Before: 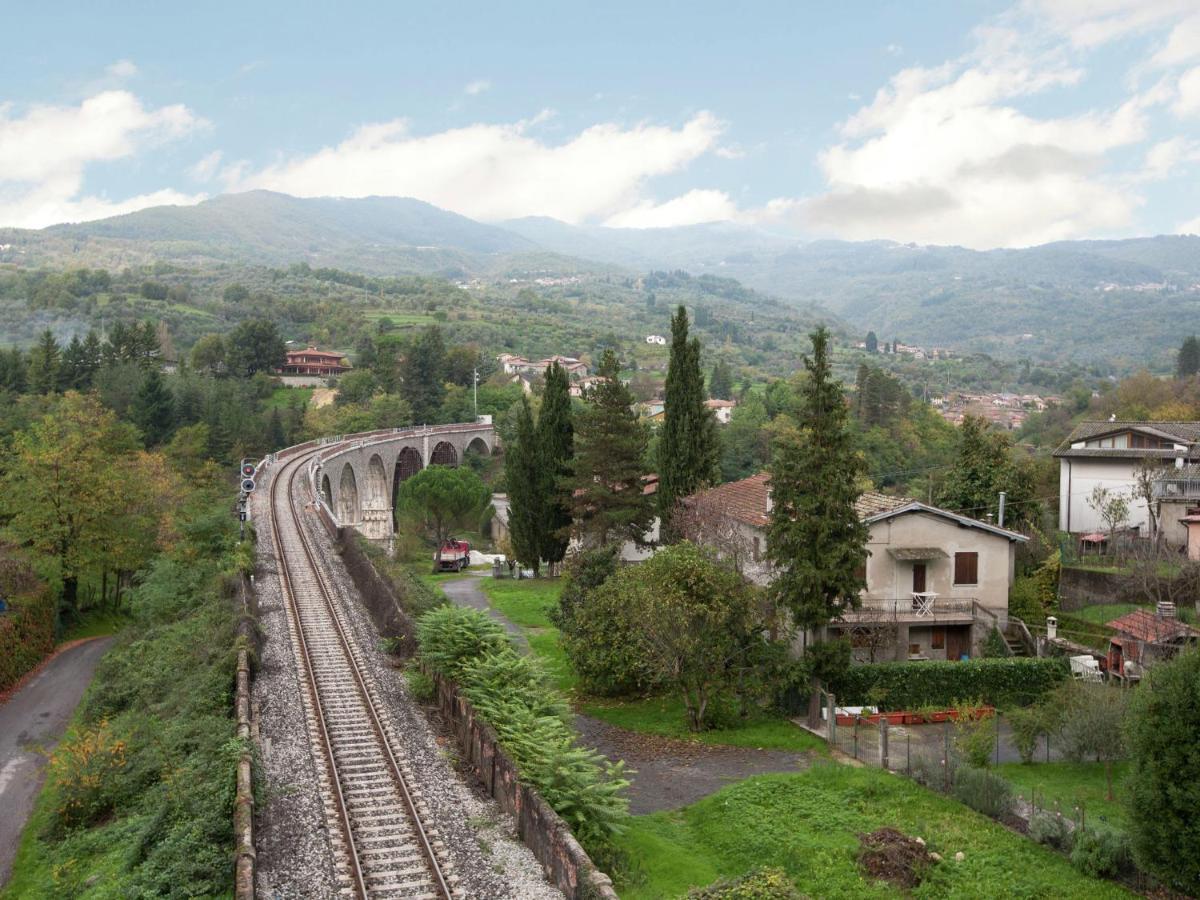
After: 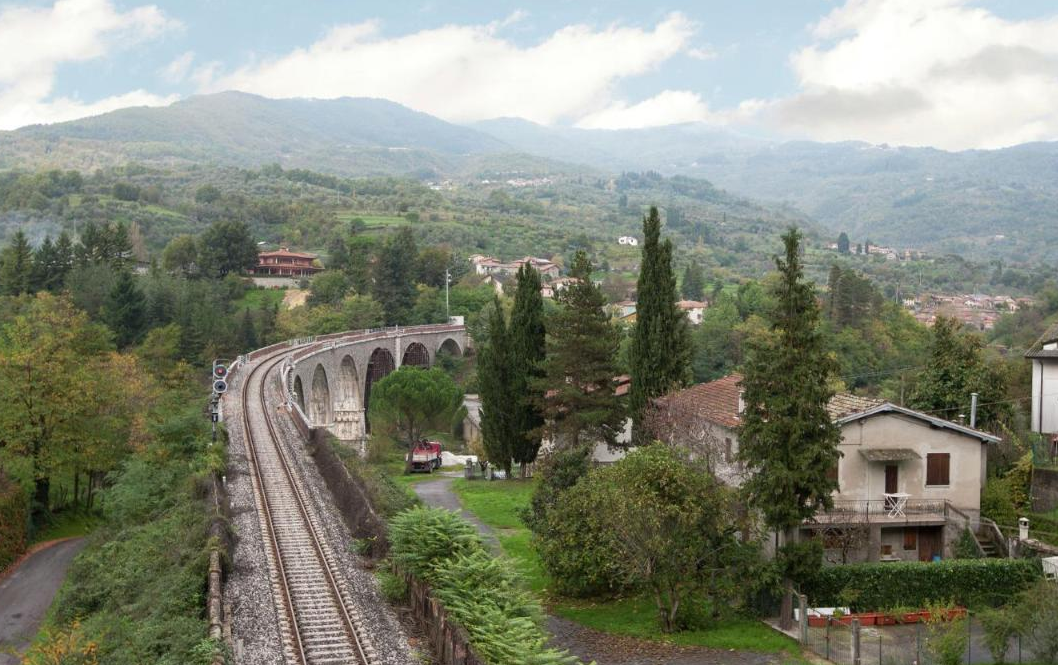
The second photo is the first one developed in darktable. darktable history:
crop and rotate: left 2.404%, top 11.007%, right 9.417%, bottom 15.032%
